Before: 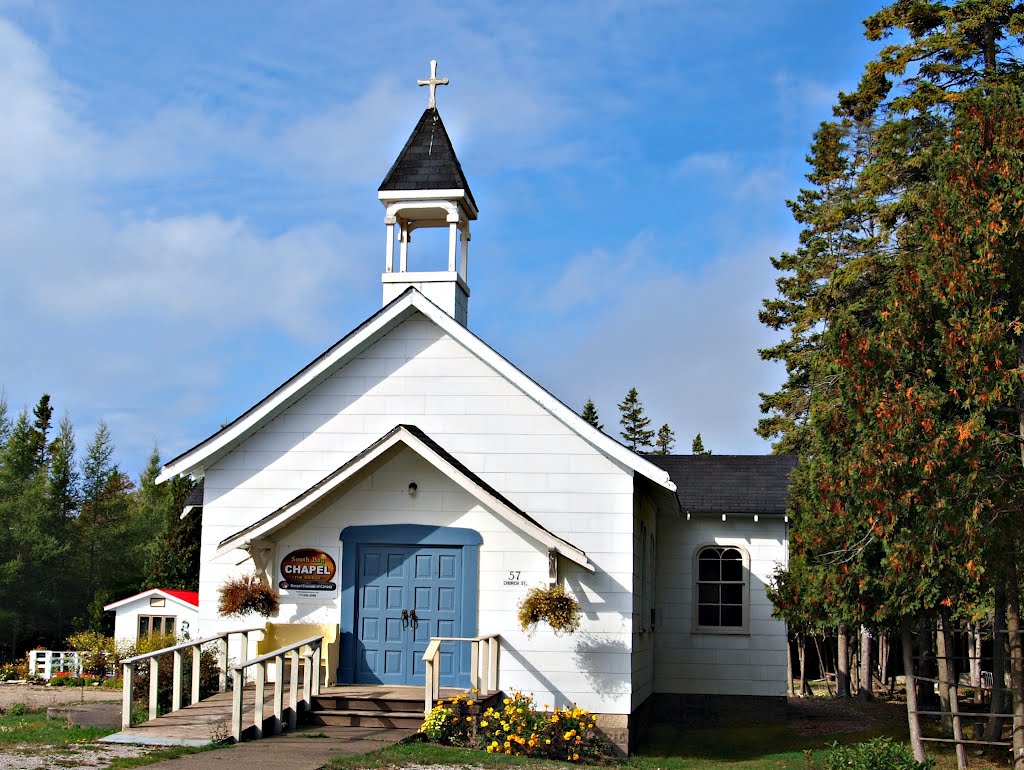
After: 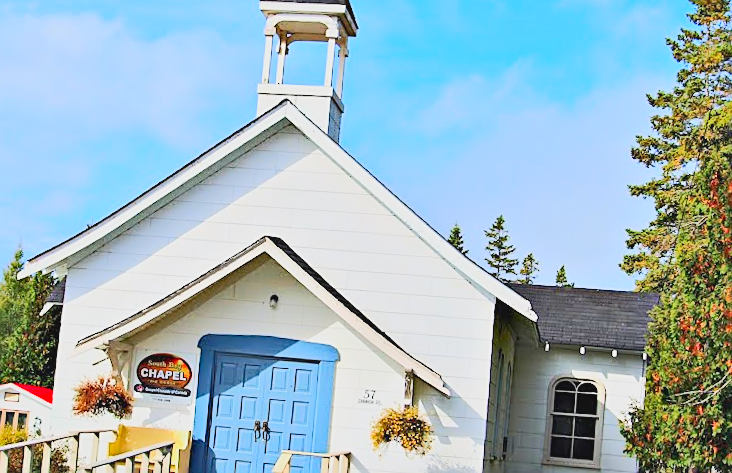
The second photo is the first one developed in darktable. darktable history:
base curve: curves: ch0 [(0, 0) (0.088, 0.125) (0.176, 0.251) (0.354, 0.501) (0.613, 0.749) (1, 0.877)]
exposure: black level correction 0, exposure 1.76 EV, compensate highlight preservation false
crop and rotate: angle -3.87°, left 9.72%, top 21.302%, right 12.434%, bottom 11.818%
sharpen: on, module defaults
contrast brightness saturation: contrast -0.129
local contrast: mode bilateral grid, contrast 20, coarseness 50, detail 119%, midtone range 0.2
shadows and highlights: radius 120.34, shadows 21.99, white point adjustment -9.55, highlights -15.83, highlights color adjustment 49.04%, soften with gaussian
